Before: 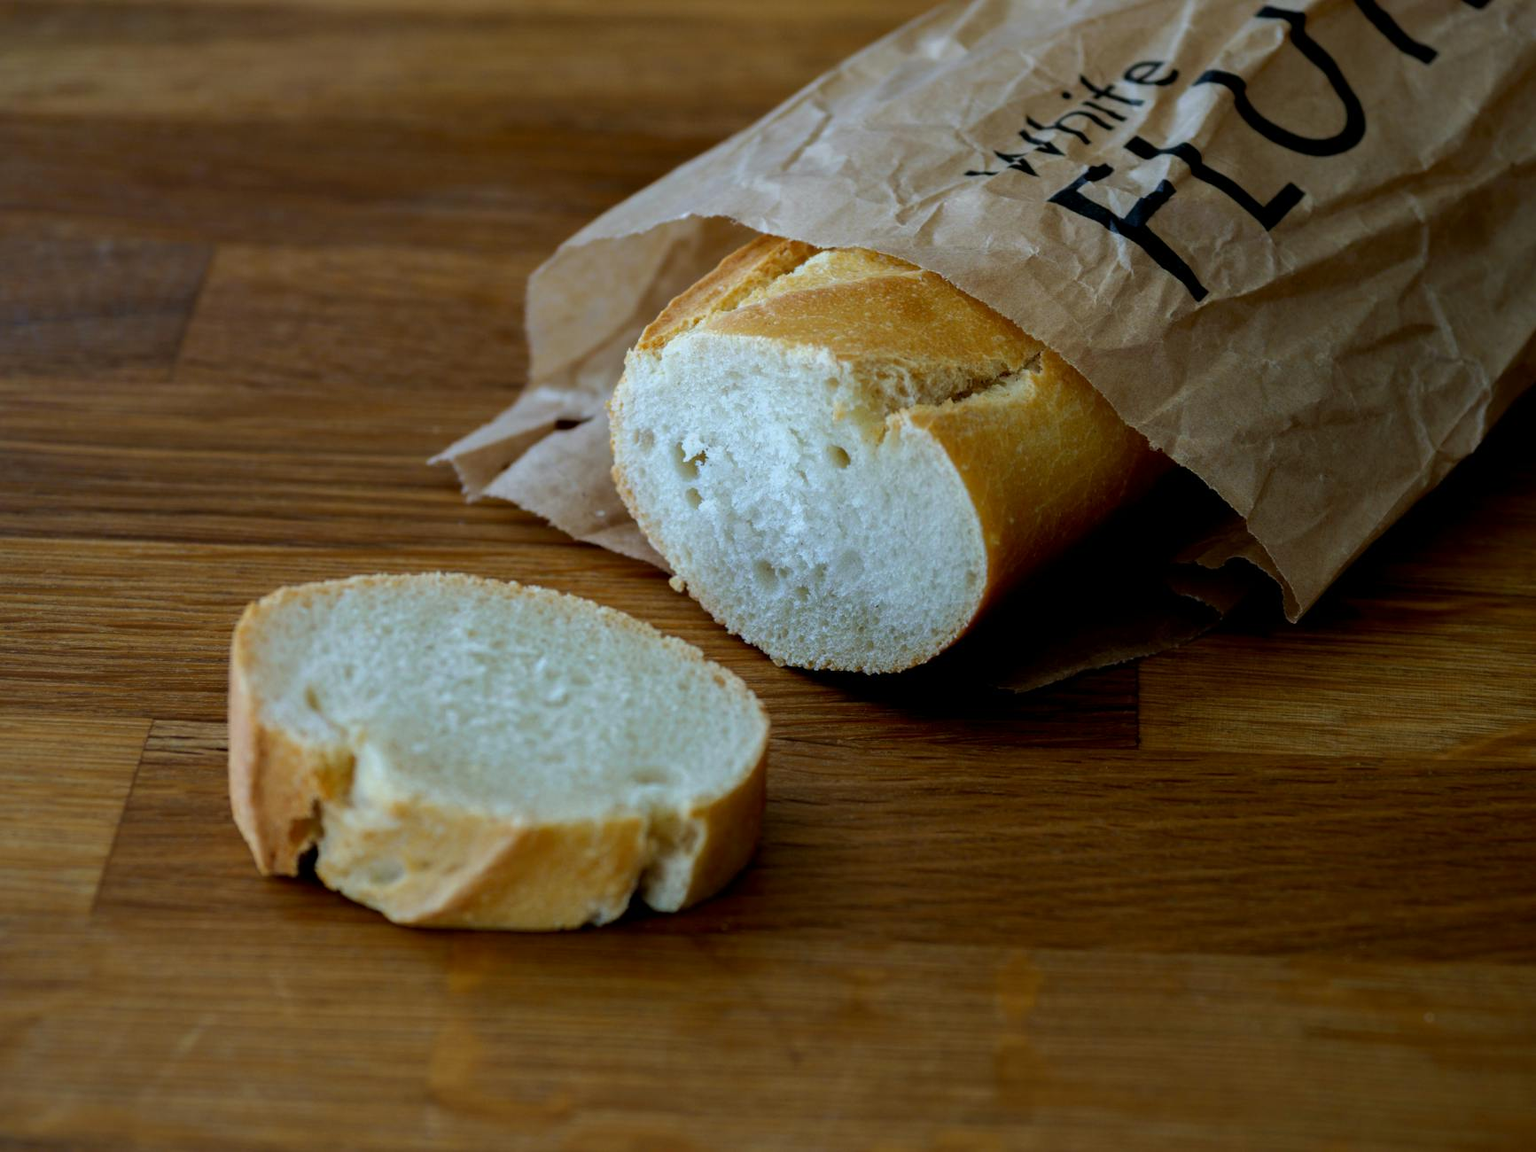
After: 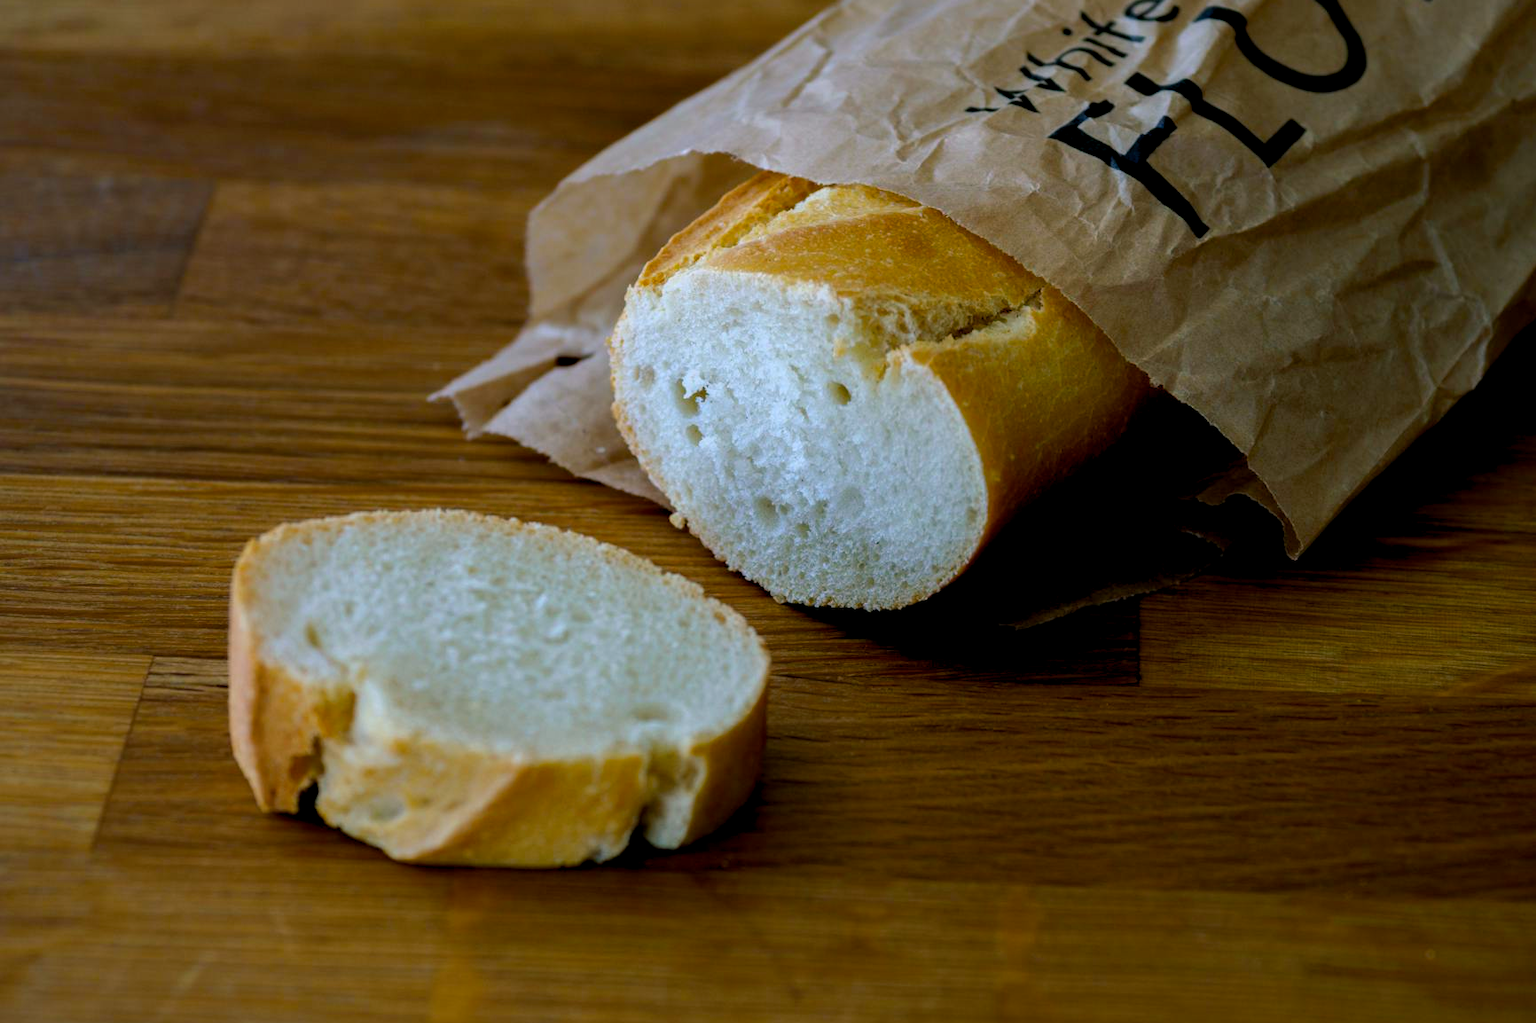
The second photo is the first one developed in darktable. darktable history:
color balance rgb: shadows lift › chroma 2%, shadows lift › hue 217.2°, power › chroma 0.25%, power › hue 60°, highlights gain › chroma 1.5%, highlights gain › hue 309.6°, global offset › luminance -0.25%, perceptual saturation grading › global saturation 15%, global vibrance 15%
crop and rotate: top 5.609%, bottom 5.609%
